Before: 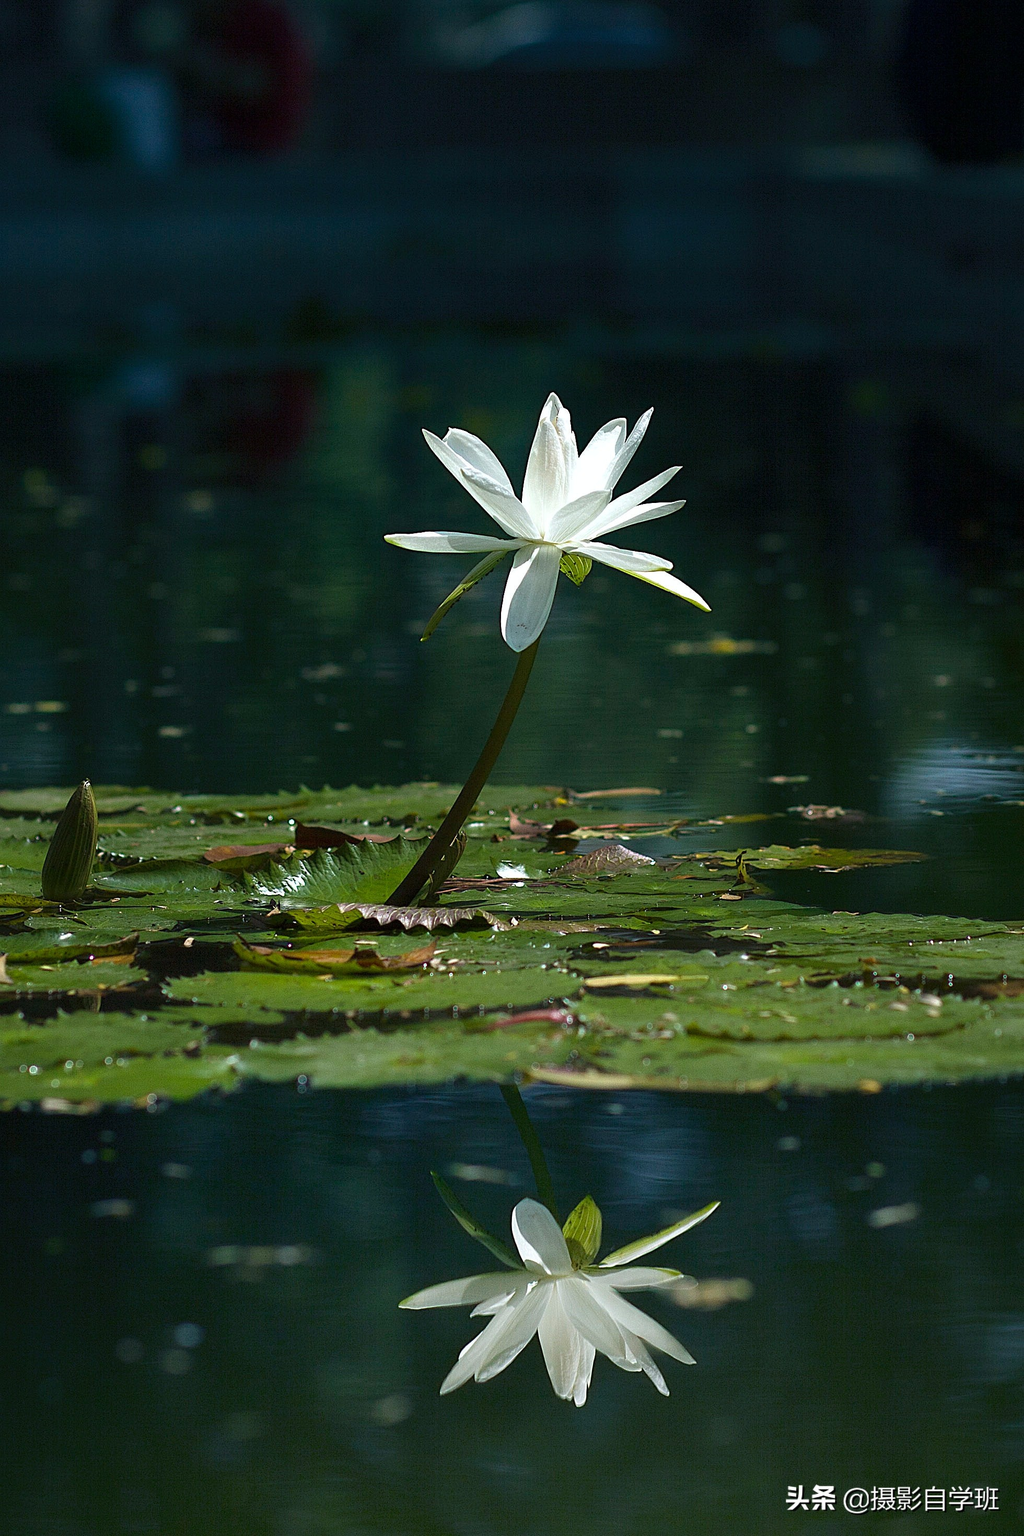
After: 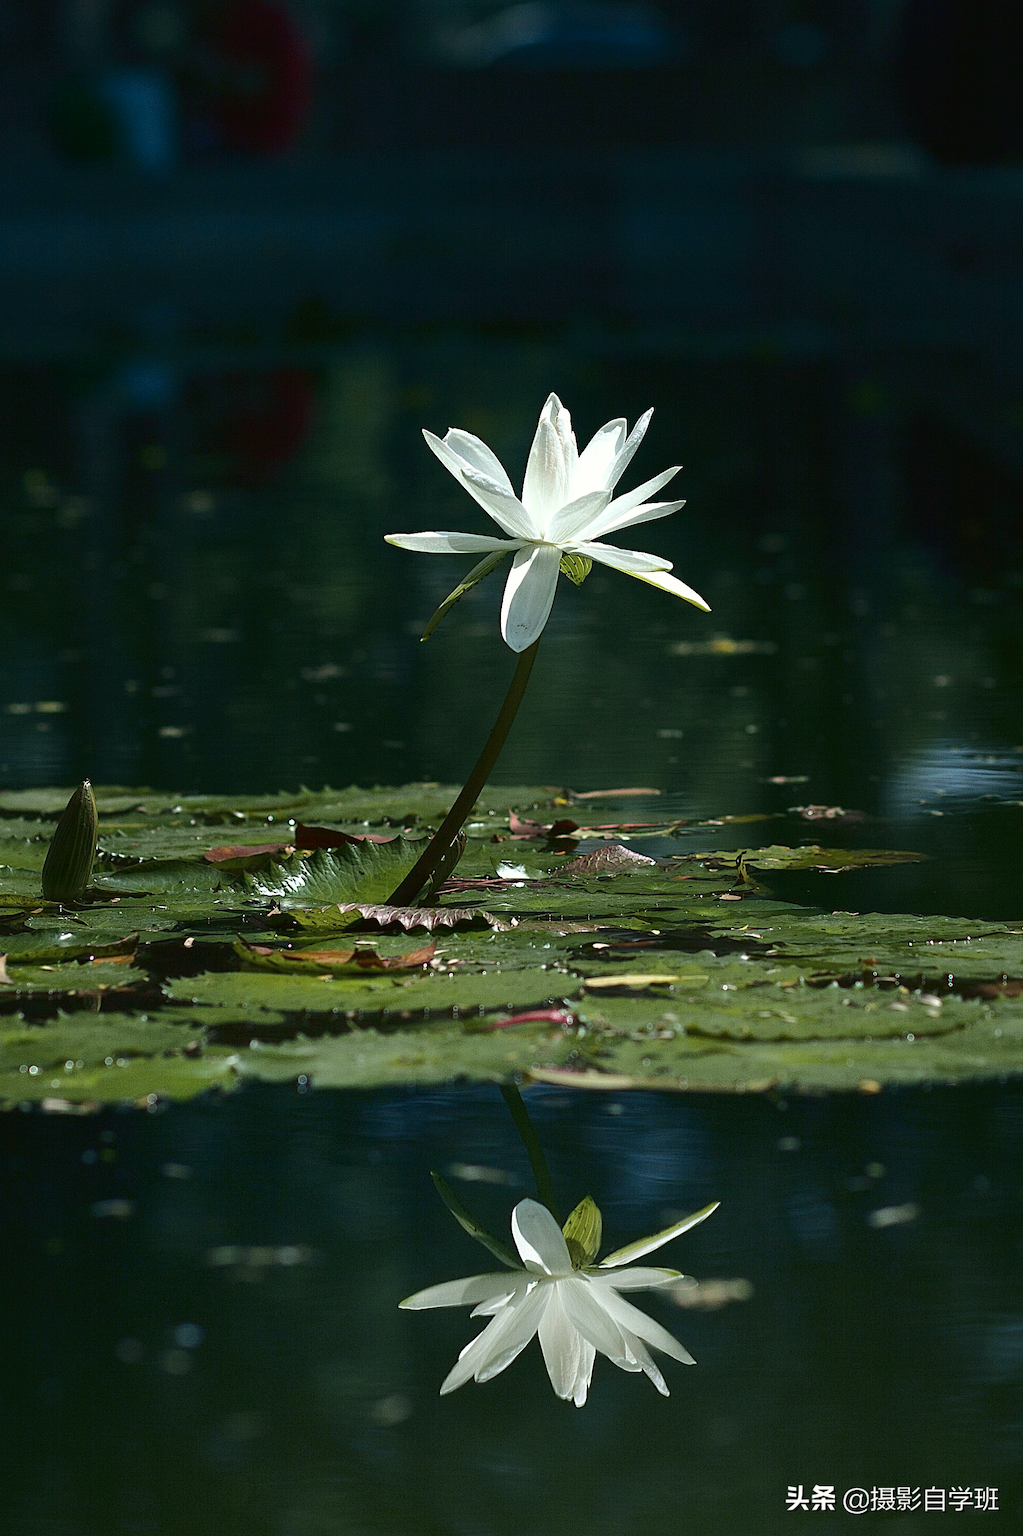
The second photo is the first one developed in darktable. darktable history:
tone curve: curves: ch0 [(0, 0.021) (0.059, 0.053) (0.212, 0.18) (0.337, 0.304) (0.495, 0.505) (0.725, 0.731) (0.89, 0.919) (1, 1)]; ch1 [(0, 0) (0.094, 0.081) (0.285, 0.299) (0.413, 0.43) (0.479, 0.475) (0.54, 0.55) (0.615, 0.65) (0.683, 0.688) (1, 1)]; ch2 [(0, 0) (0.257, 0.217) (0.434, 0.434) (0.498, 0.507) (0.599, 0.578) (1, 1)], color space Lab, independent channels, preserve colors none
